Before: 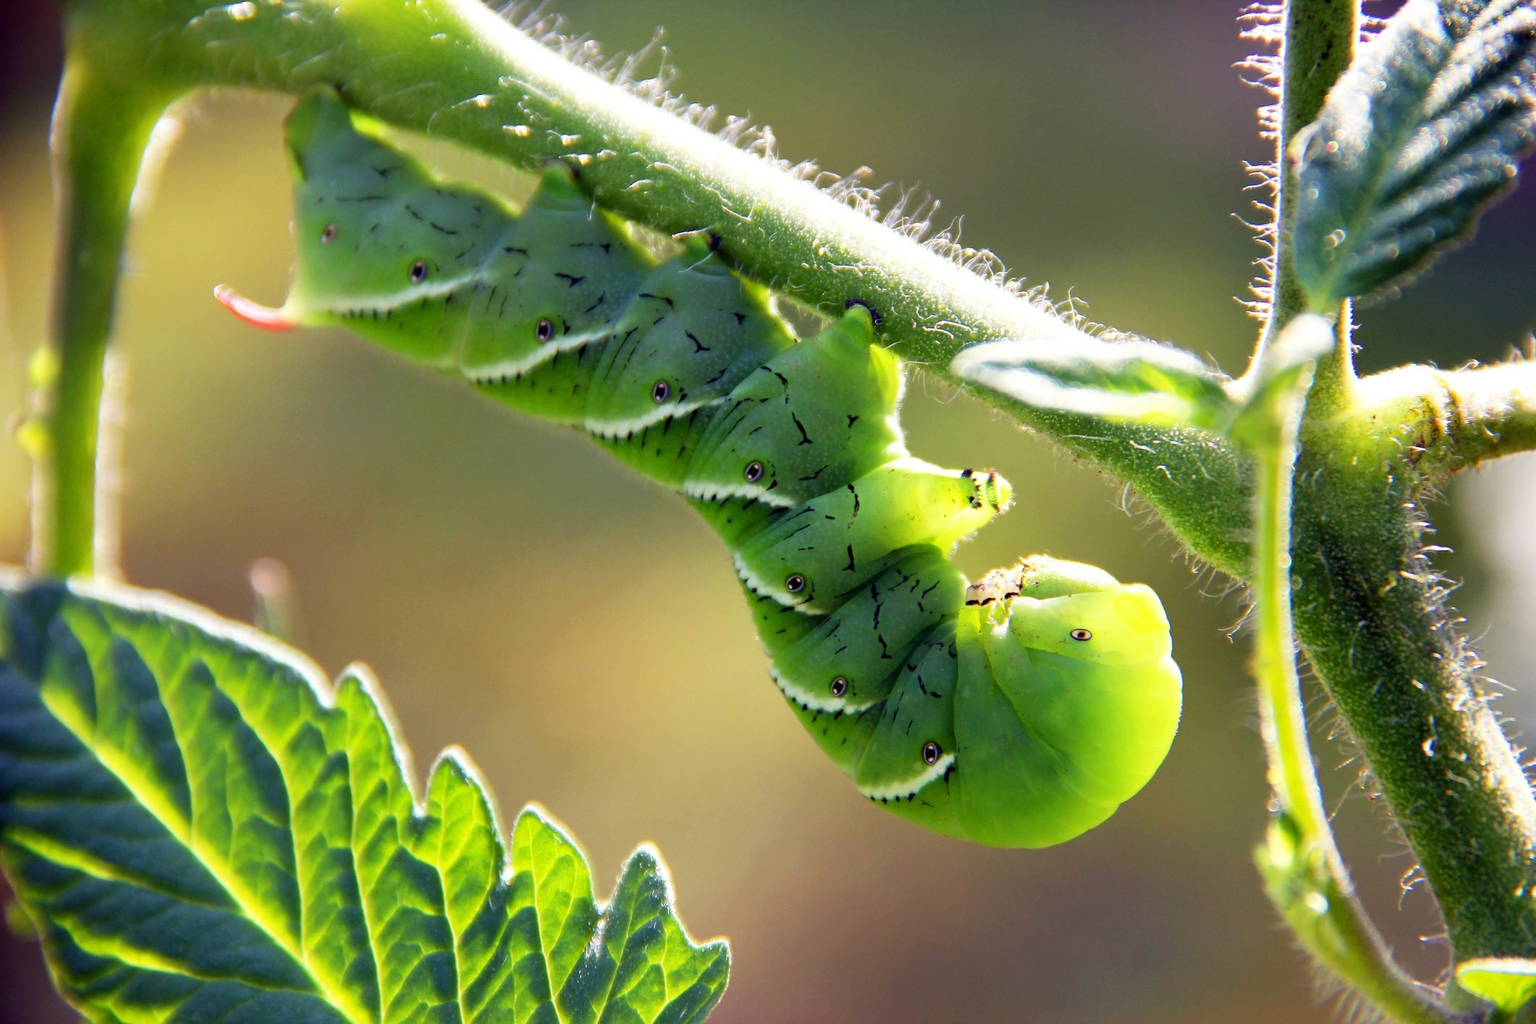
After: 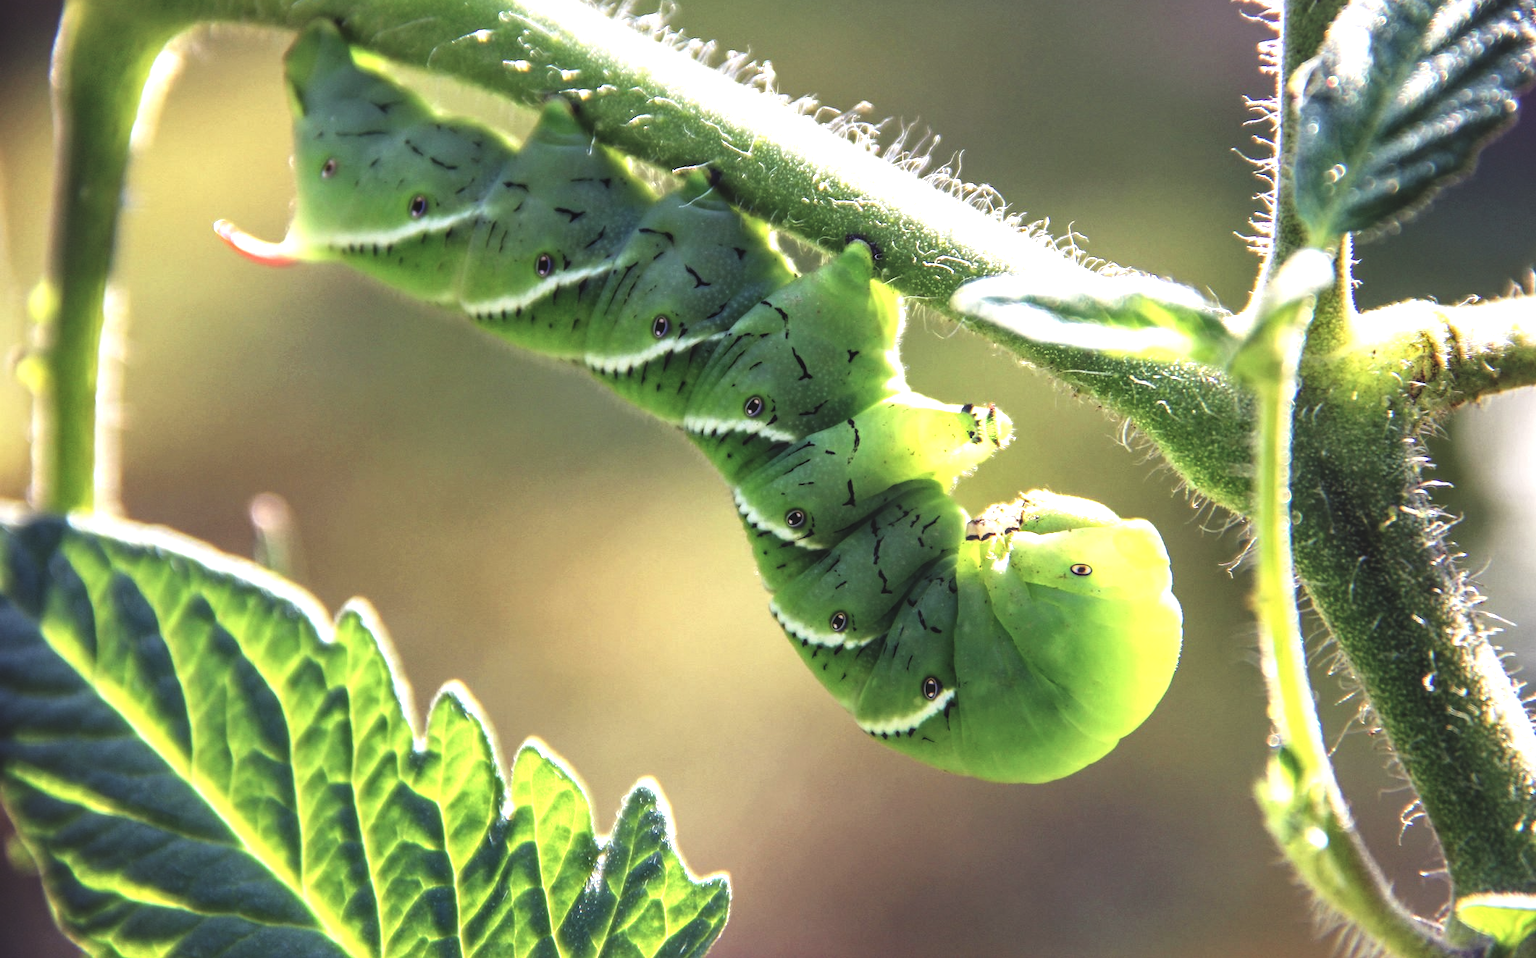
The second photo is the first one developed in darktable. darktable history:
local contrast: highlights 2%, shadows 7%, detail 182%
crop and rotate: top 6.387%
exposure: black level correction -0.041, exposure 0.064 EV, compensate exposure bias true, compensate highlight preservation false
